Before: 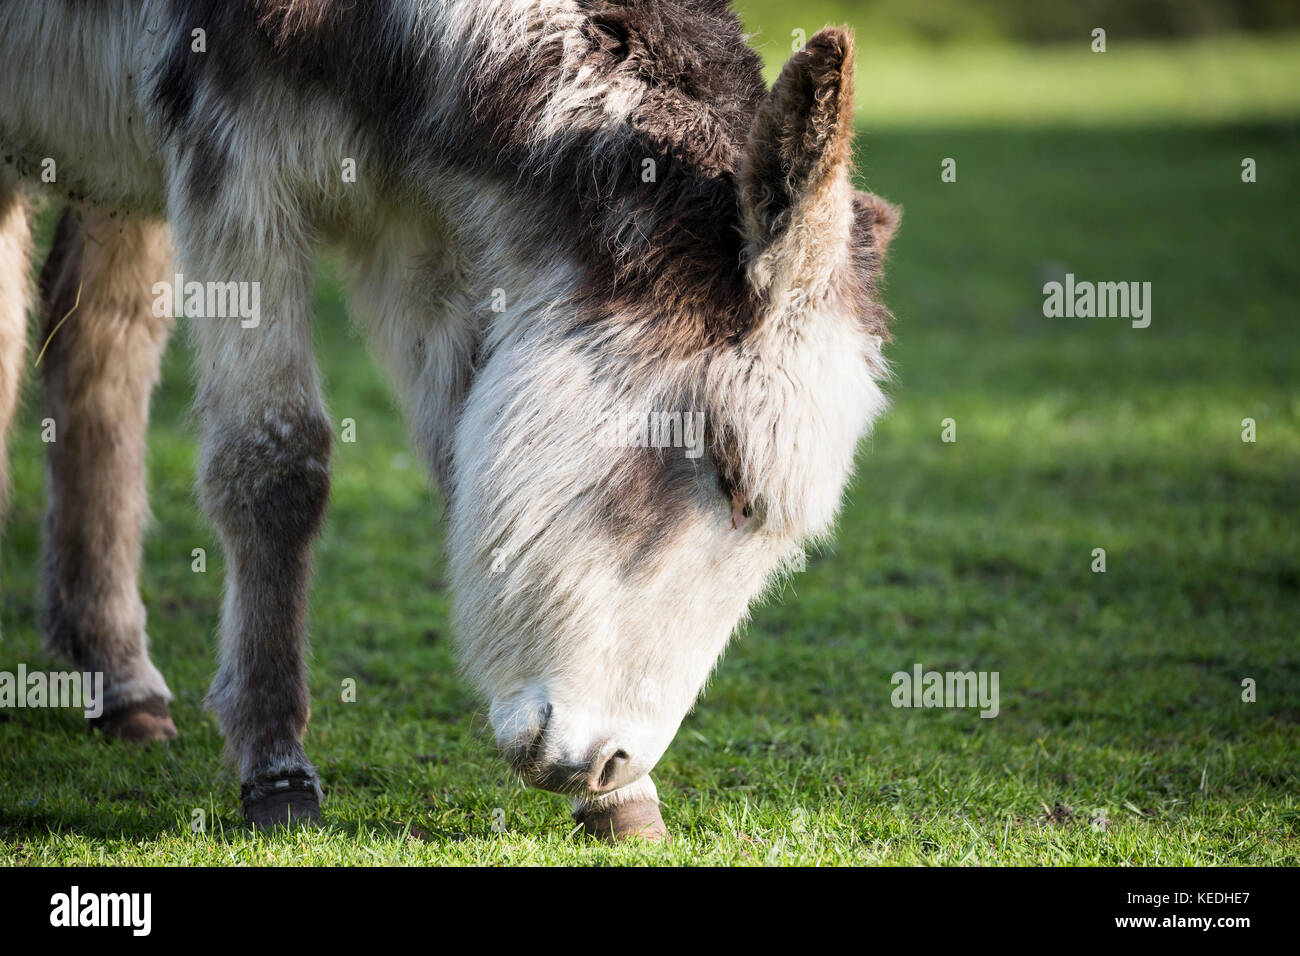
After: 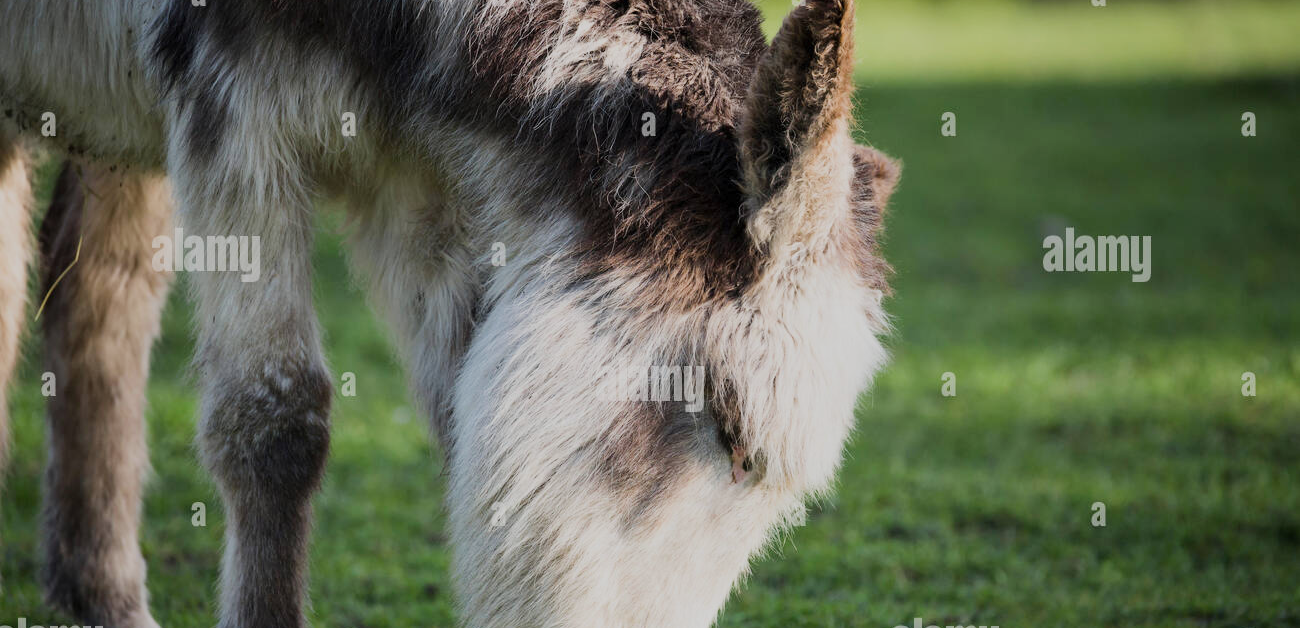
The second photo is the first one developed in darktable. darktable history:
crop and rotate: top 4.91%, bottom 29.329%
filmic rgb: black relative exposure -16 EV, white relative exposure 6.12 EV, hardness 5.23, contrast in shadows safe
